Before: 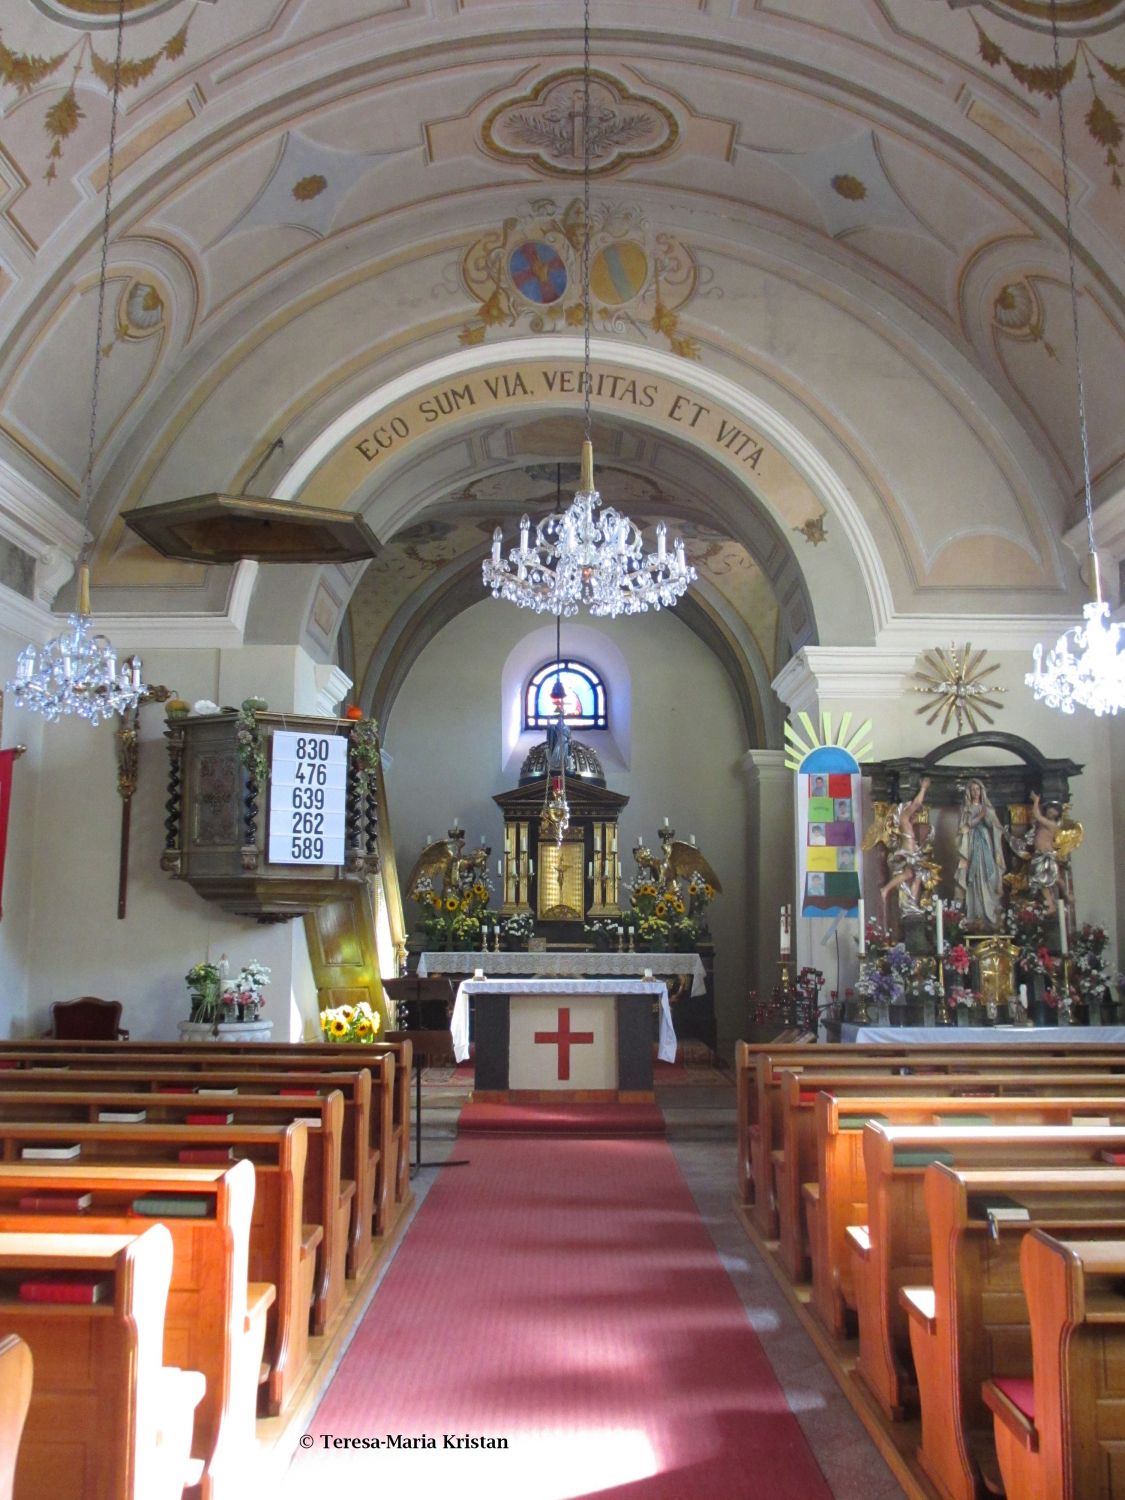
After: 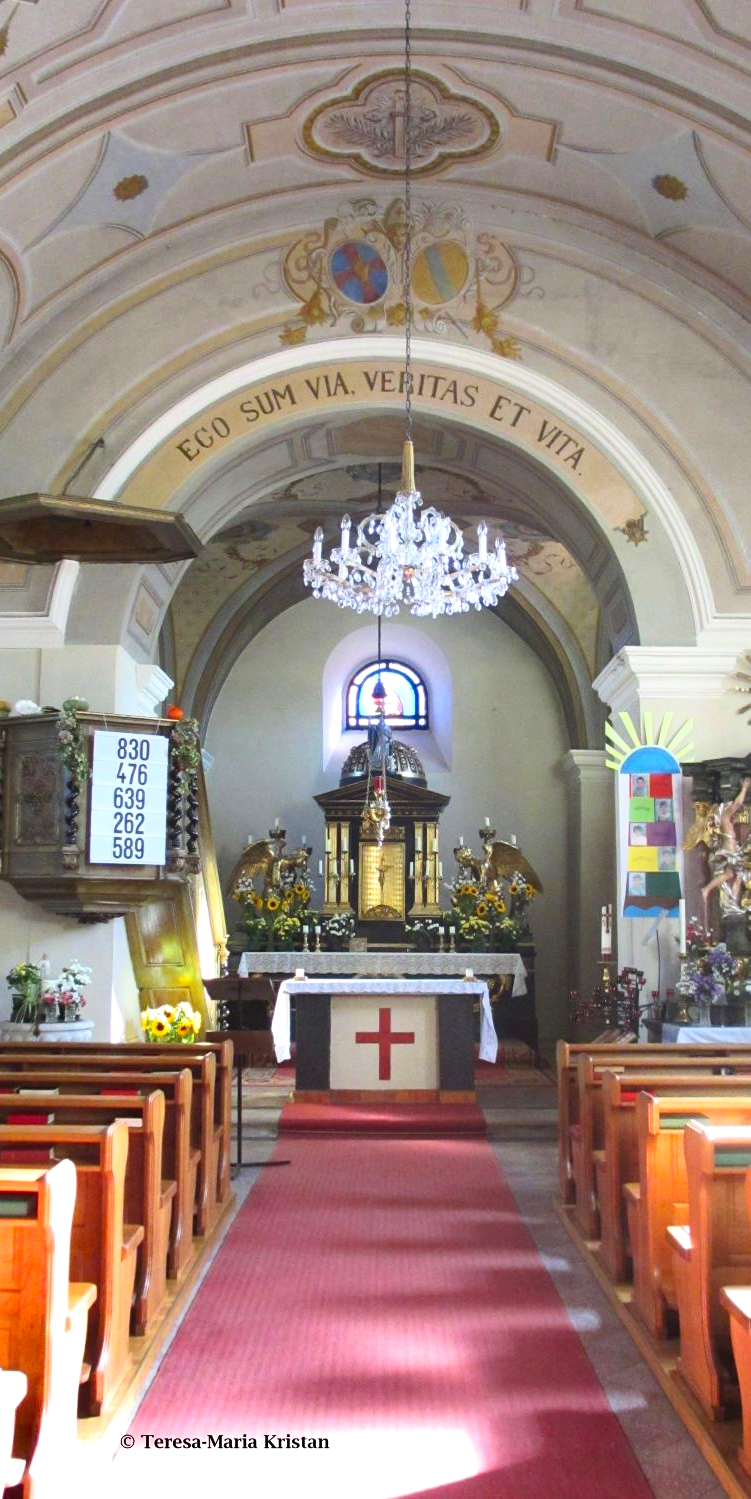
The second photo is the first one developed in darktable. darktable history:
shadows and highlights: radius 170.15, shadows 27.76, white point adjustment 3.12, highlights -67.88, soften with gaussian
crop and rotate: left 15.995%, right 17.196%
contrast brightness saturation: contrast 0.205, brightness 0.156, saturation 0.229
